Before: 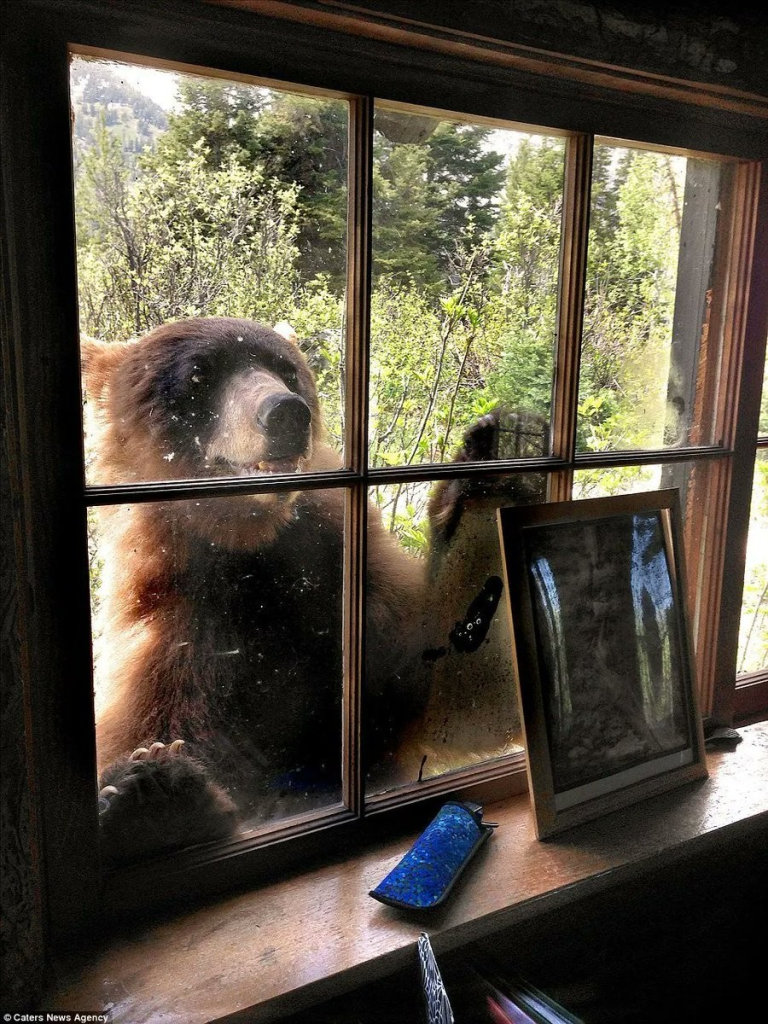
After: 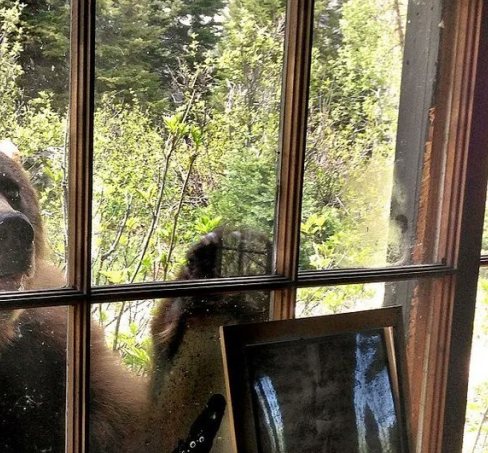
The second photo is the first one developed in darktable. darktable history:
crop: left 36.073%, top 17.805%, right 0.296%, bottom 37.87%
